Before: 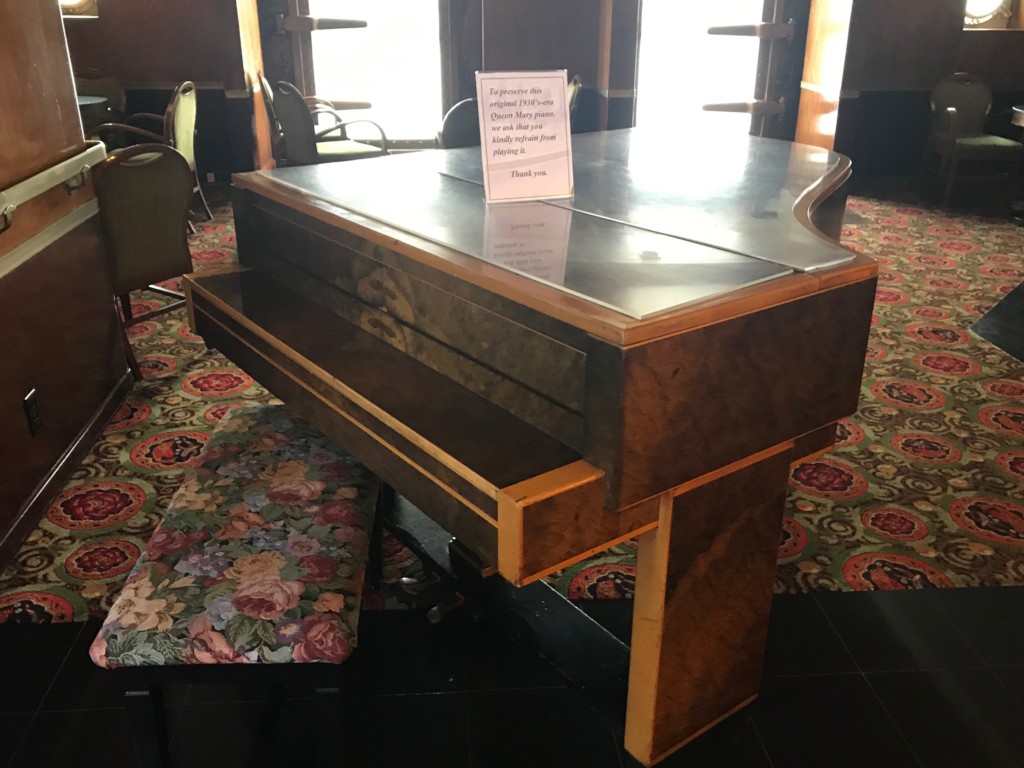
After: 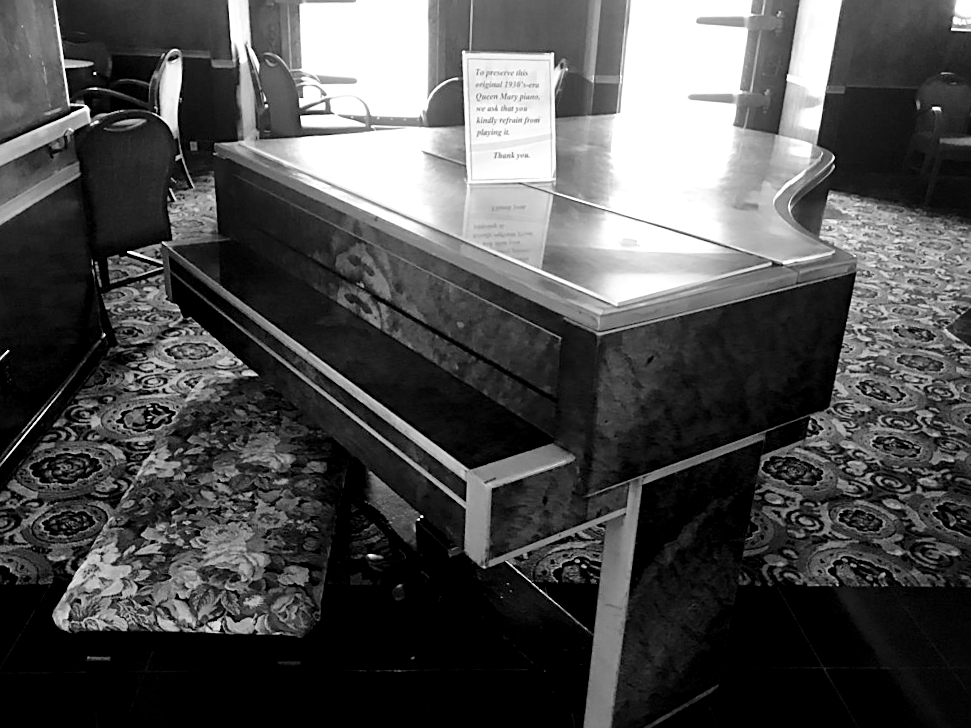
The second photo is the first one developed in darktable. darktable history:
crop and rotate: angle -2.38°
sharpen: on, module defaults
base curve: curves: ch0 [(0, 0) (0.032, 0.025) (0.121, 0.166) (0.206, 0.329) (0.605, 0.79) (1, 1)], preserve colors none
color zones: curves: ch1 [(0, -0.394) (0.143, -0.394) (0.286, -0.394) (0.429, -0.392) (0.571, -0.391) (0.714, -0.391) (0.857, -0.391) (1, -0.394)]
tone equalizer: on, module defaults
color balance rgb: shadows lift › chroma 1%, shadows lift › hue 240.84°, highlights gain › chroma 2%, highlights gain › hue 73.2°, global offset › luminance -0.5%, perceptual saturation grading › global saturation 20%, perceptual saturation grading › highlights -25%, perceptual saturation grading › shadows 50%, global vibrance 25.26%
local contrast: mode bilateral grid, contrast 20, coarseness 50, detail 179%, midtone range 0.2
